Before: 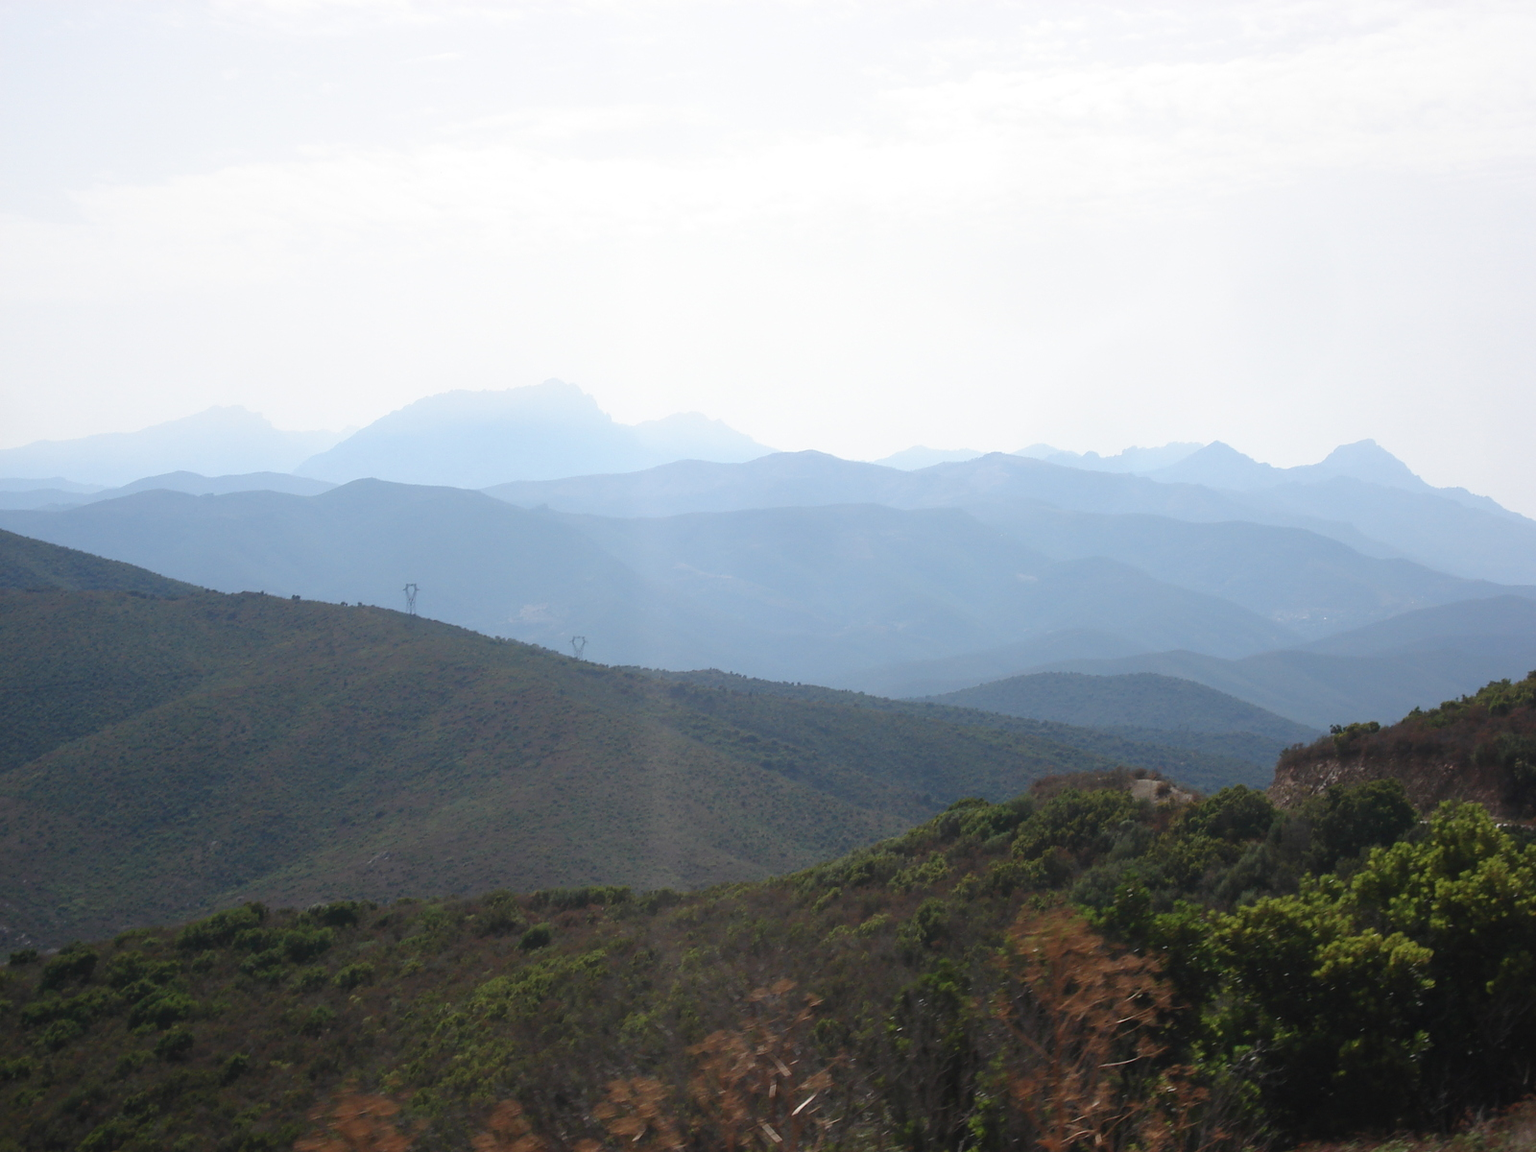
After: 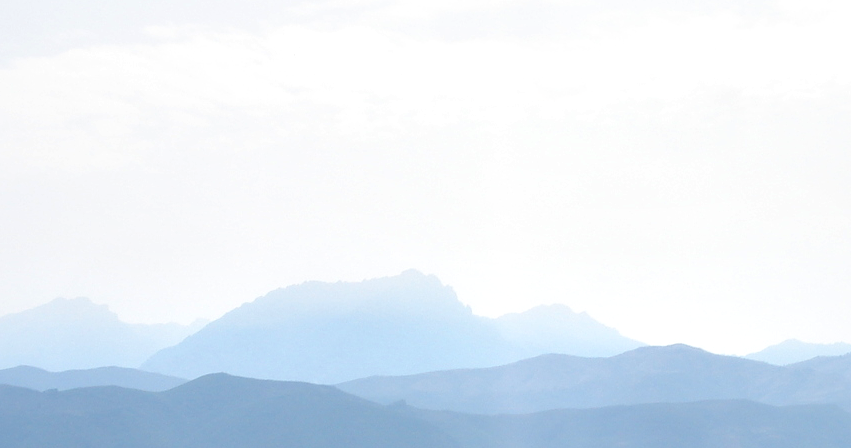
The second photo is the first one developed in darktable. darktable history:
crop: left 10.318%, top 10.499%, right 36.488%, bottom 52.092%
exposure: black level correction 0.001, exposure 0.017 EV, compensate highlight preservation false
local contrast: mode bilateral grid, contrast 20, coarseness 51, detail 147%, midtone range 0.2
color balance rgb: power › hue 72.71°, perceptual saturation grading › global saturation 25.175%
